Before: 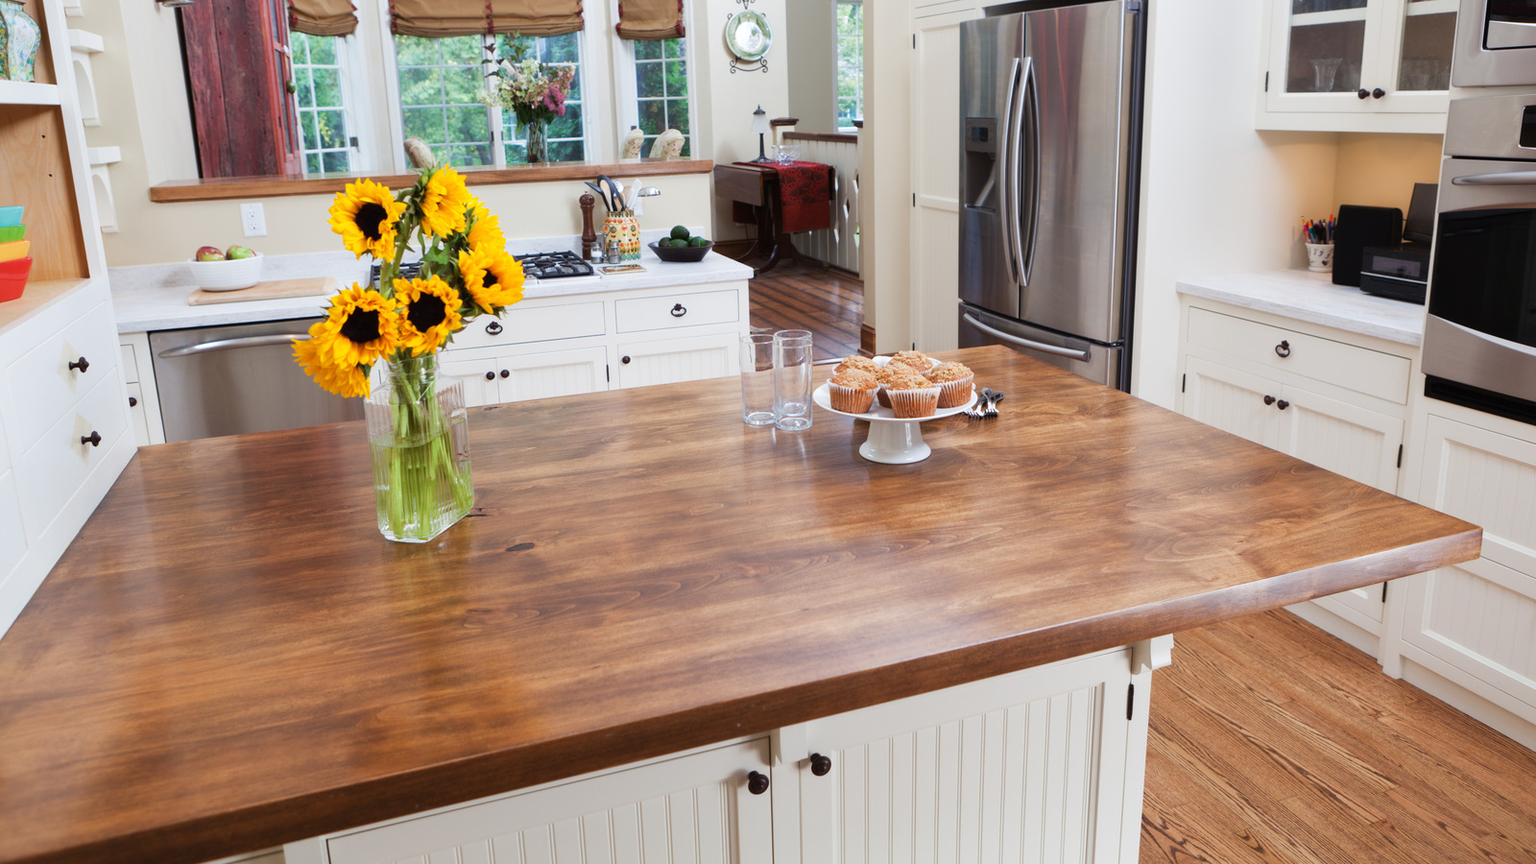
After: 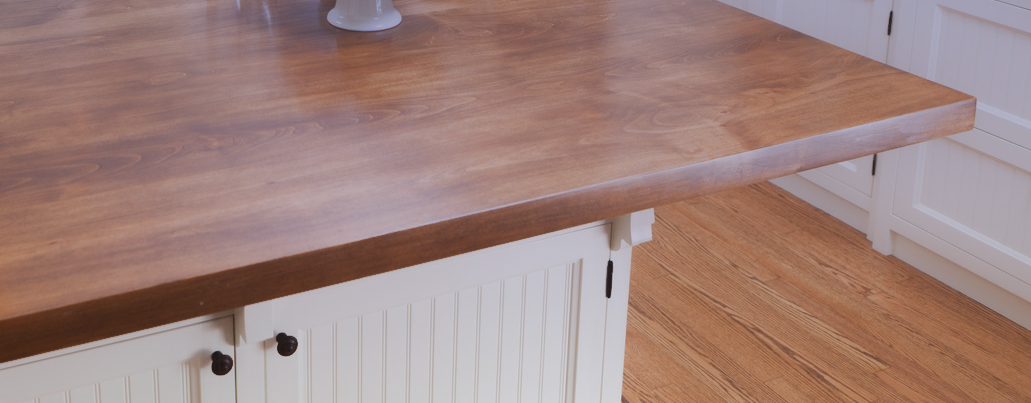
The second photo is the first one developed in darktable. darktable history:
crop and rotate: left 35.509%, top 50.238%, bottom 4.934%
graduated density: hue 238.83°, saturation 50%
contrast equalizer: octaves 7, y [[0.6 ×6], [0.55 ×6], [0 ×6], [0 ×6], [0 ×6]], mix -1
